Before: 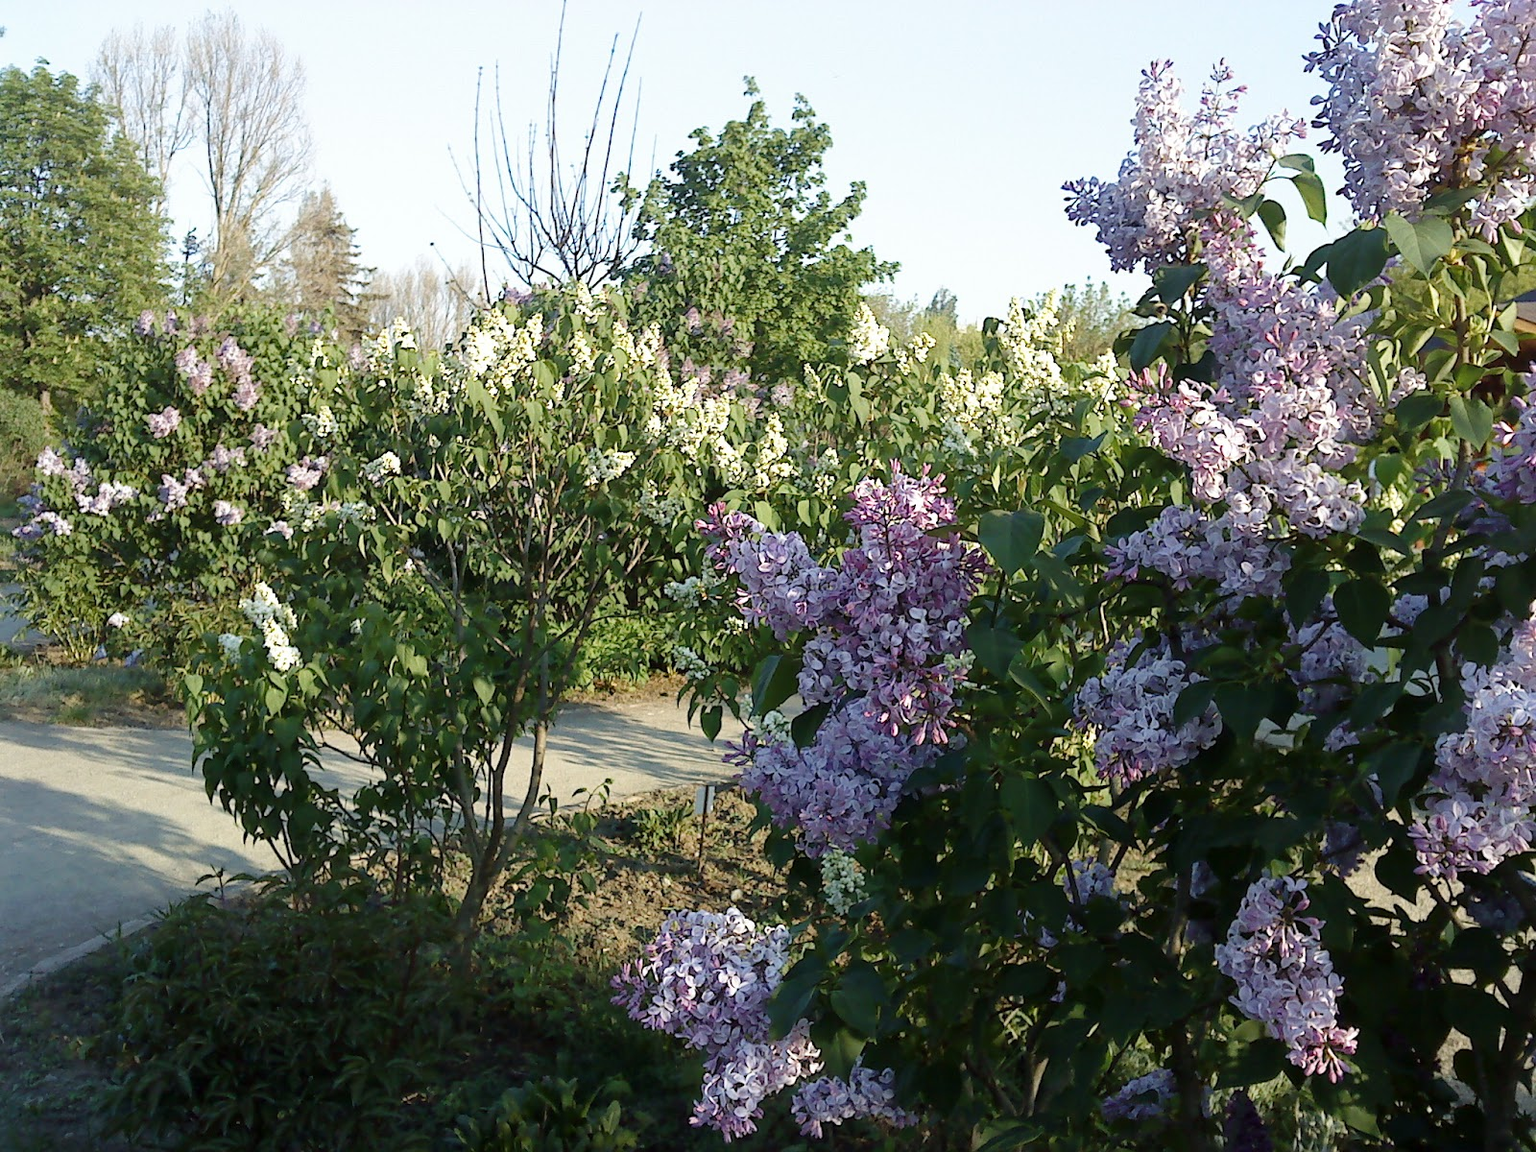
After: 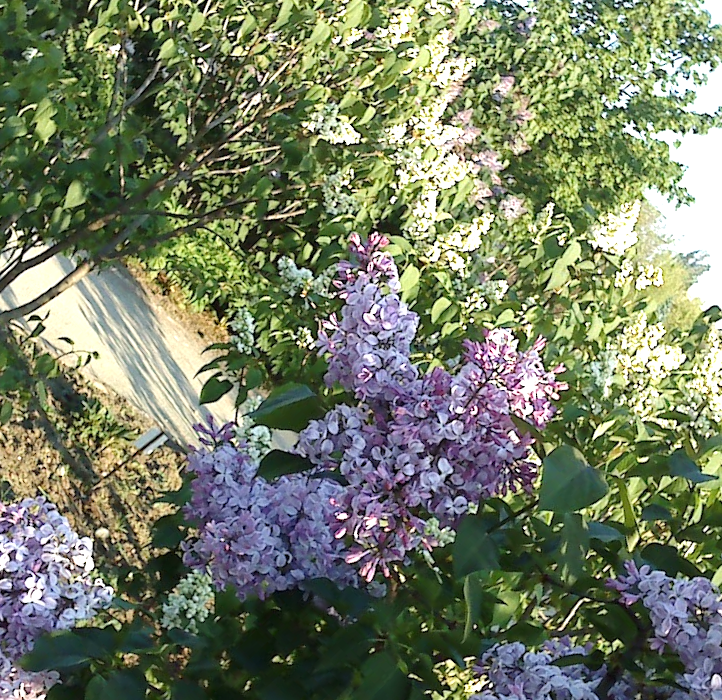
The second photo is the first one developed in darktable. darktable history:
crop and rotate: angle -46.24°, top 16.428%, right 0.963%, bottom 11.625%
exposure: black level correction 0, exposure 0.691 EV, compensate highlight preservation false
